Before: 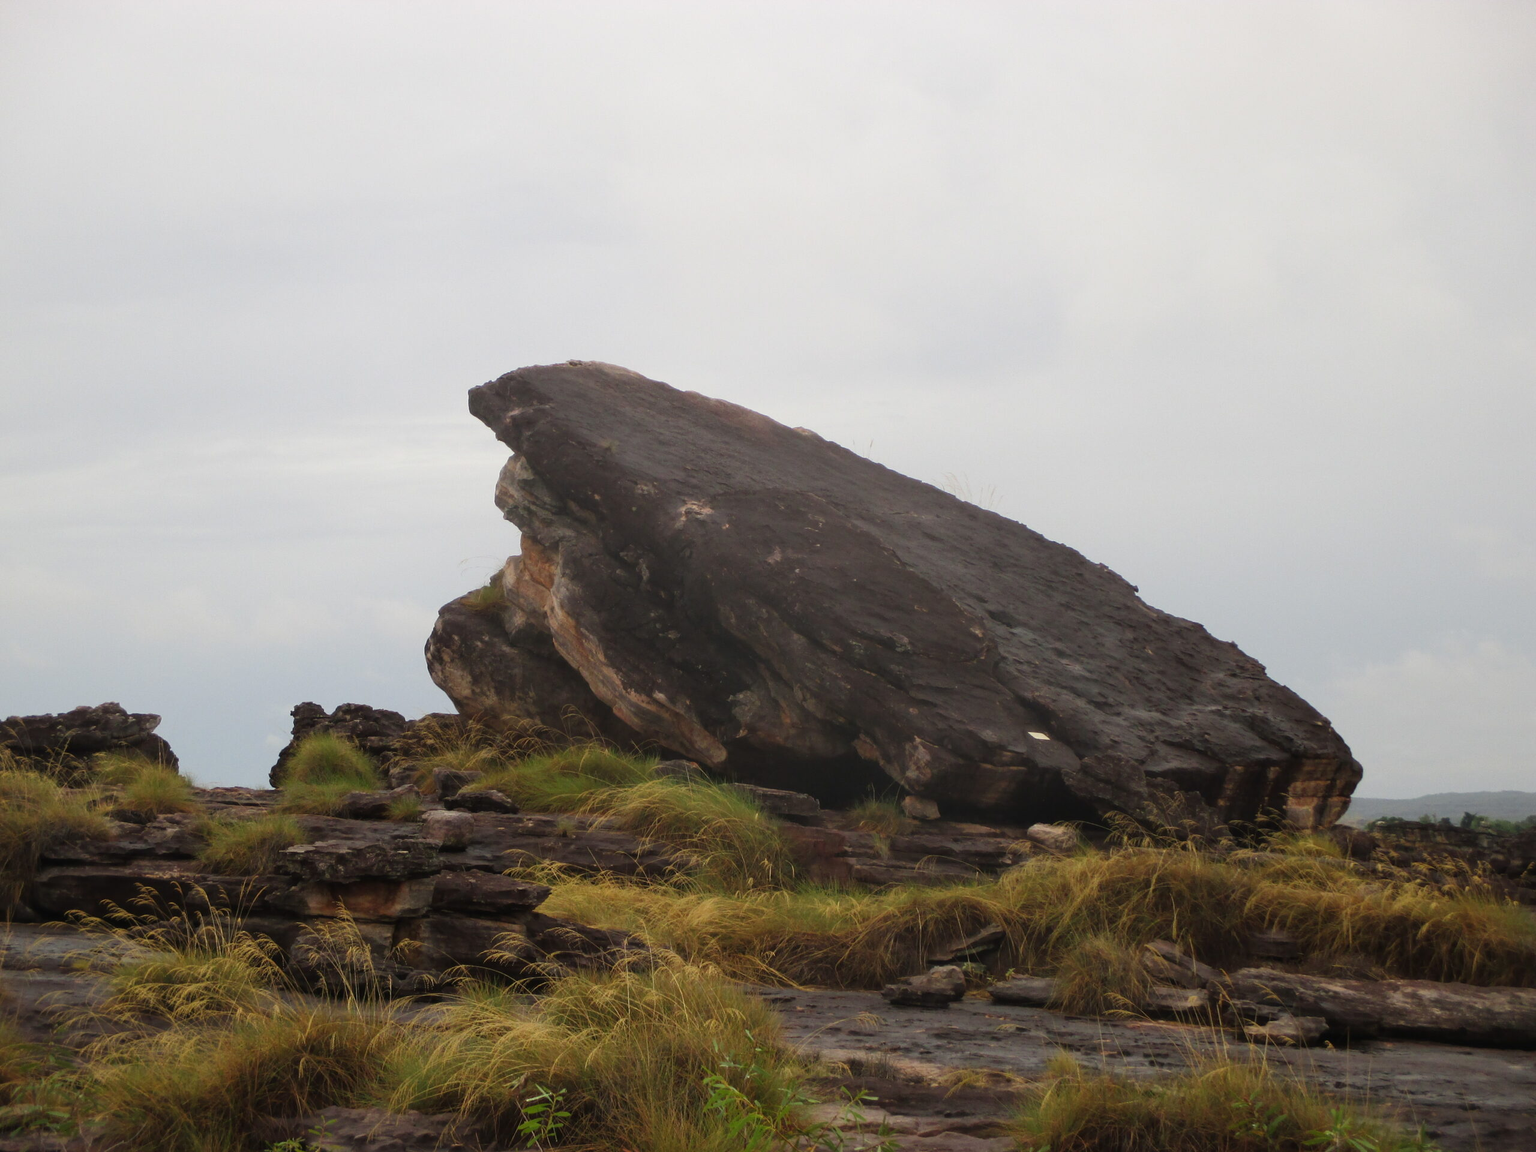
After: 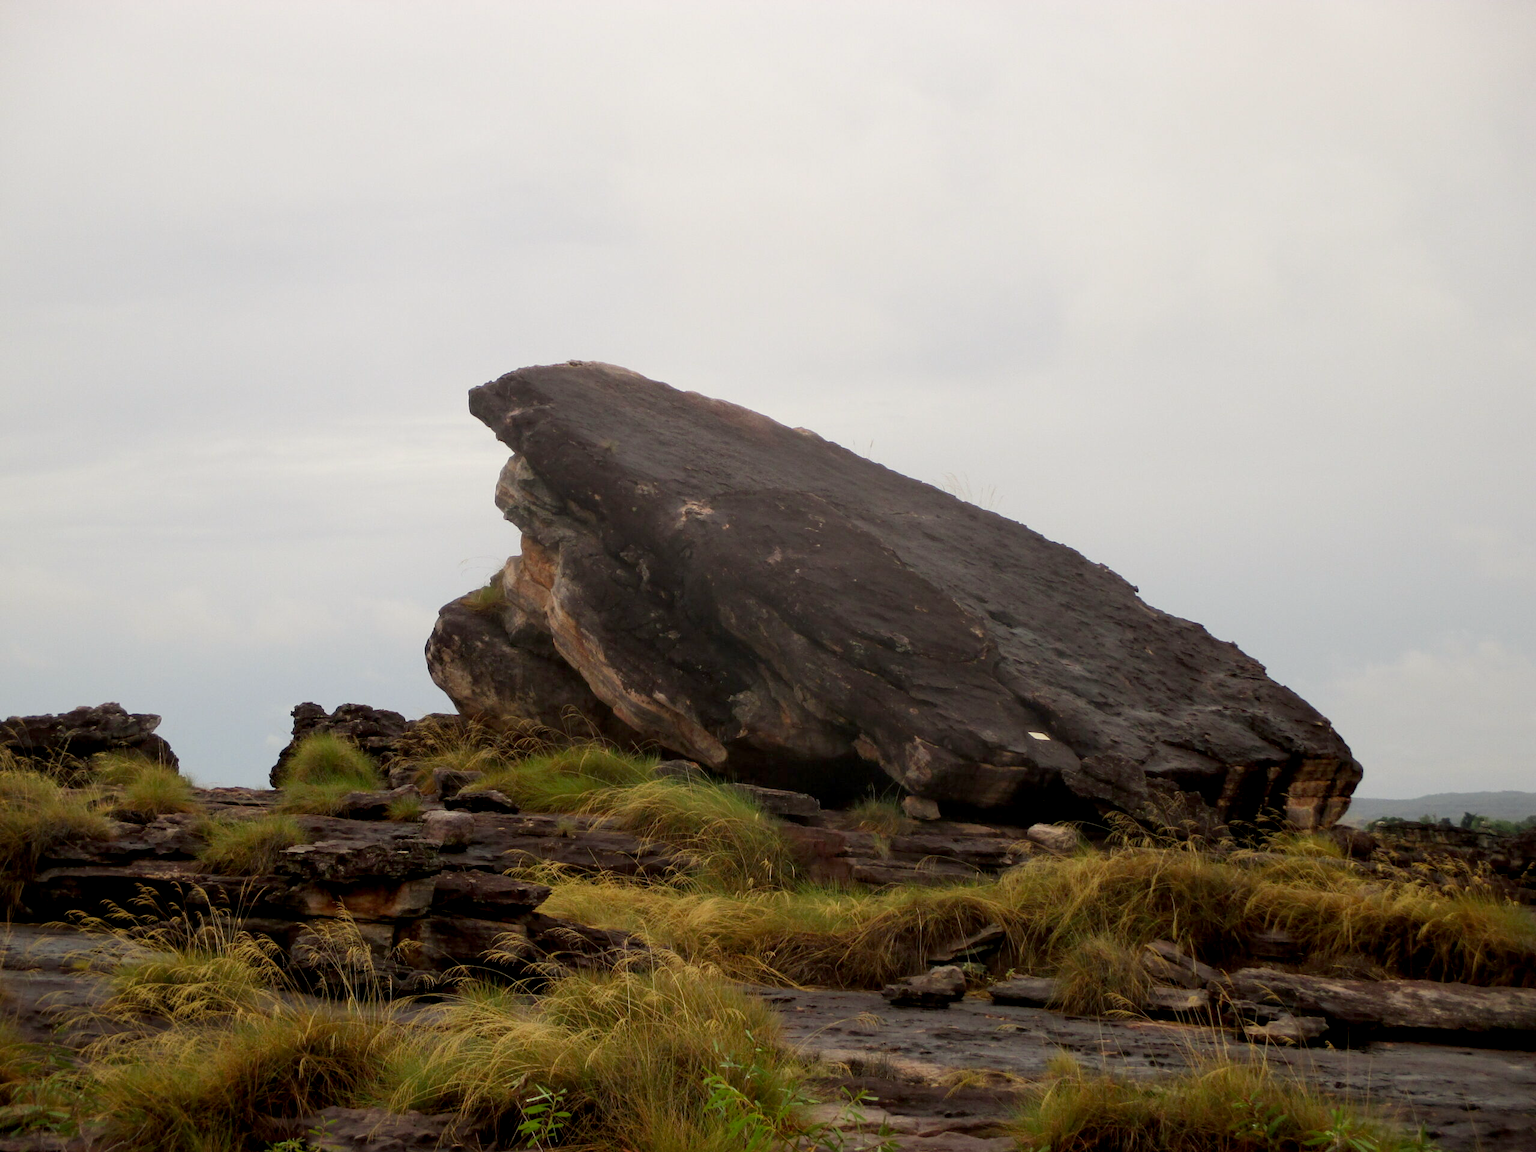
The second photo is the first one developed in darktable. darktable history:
white balance: red 1.009, blue 0.985
exposure: black level correction 0.01, exposure 0.011 EV, compensate highlight preservation false
